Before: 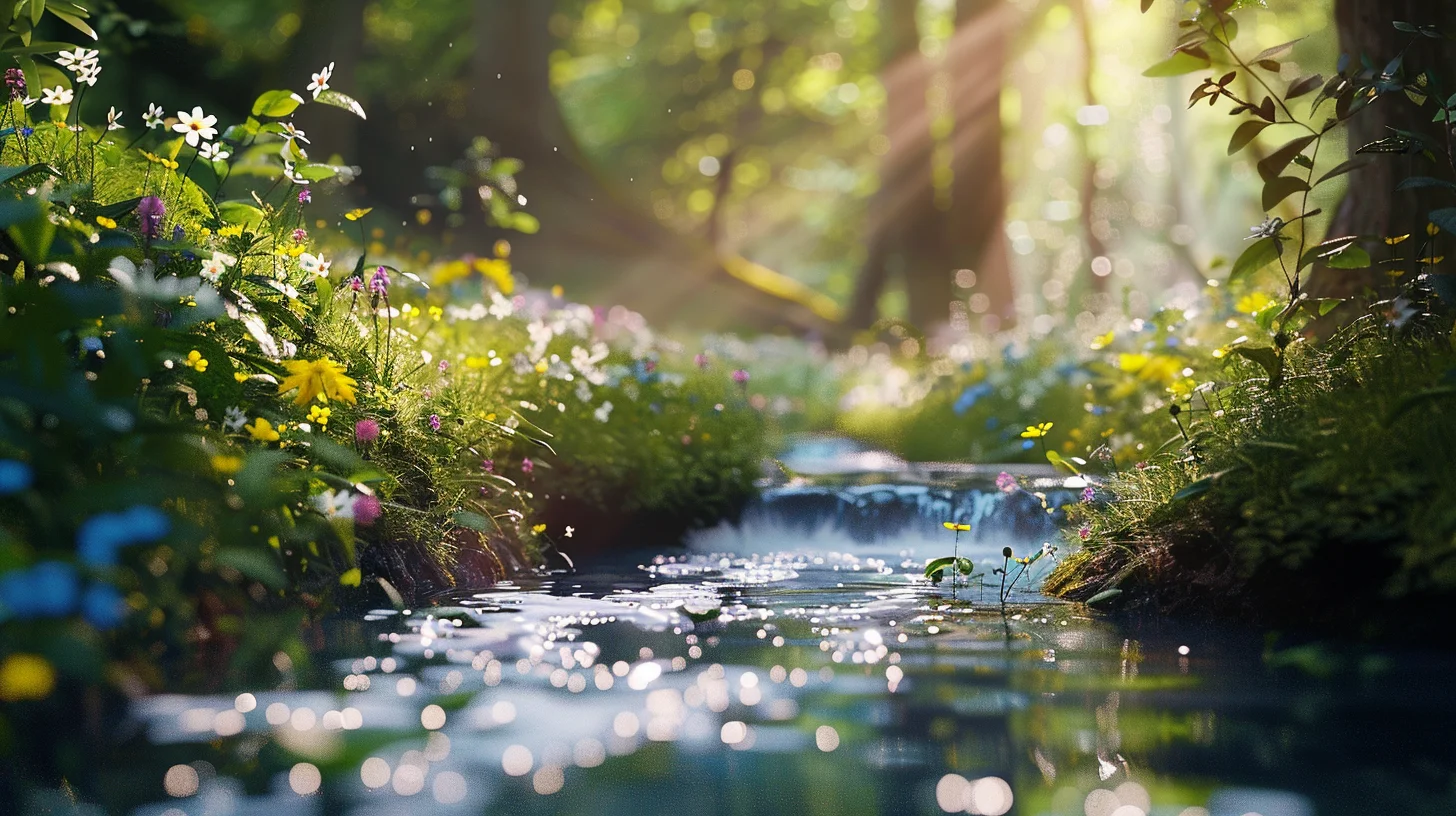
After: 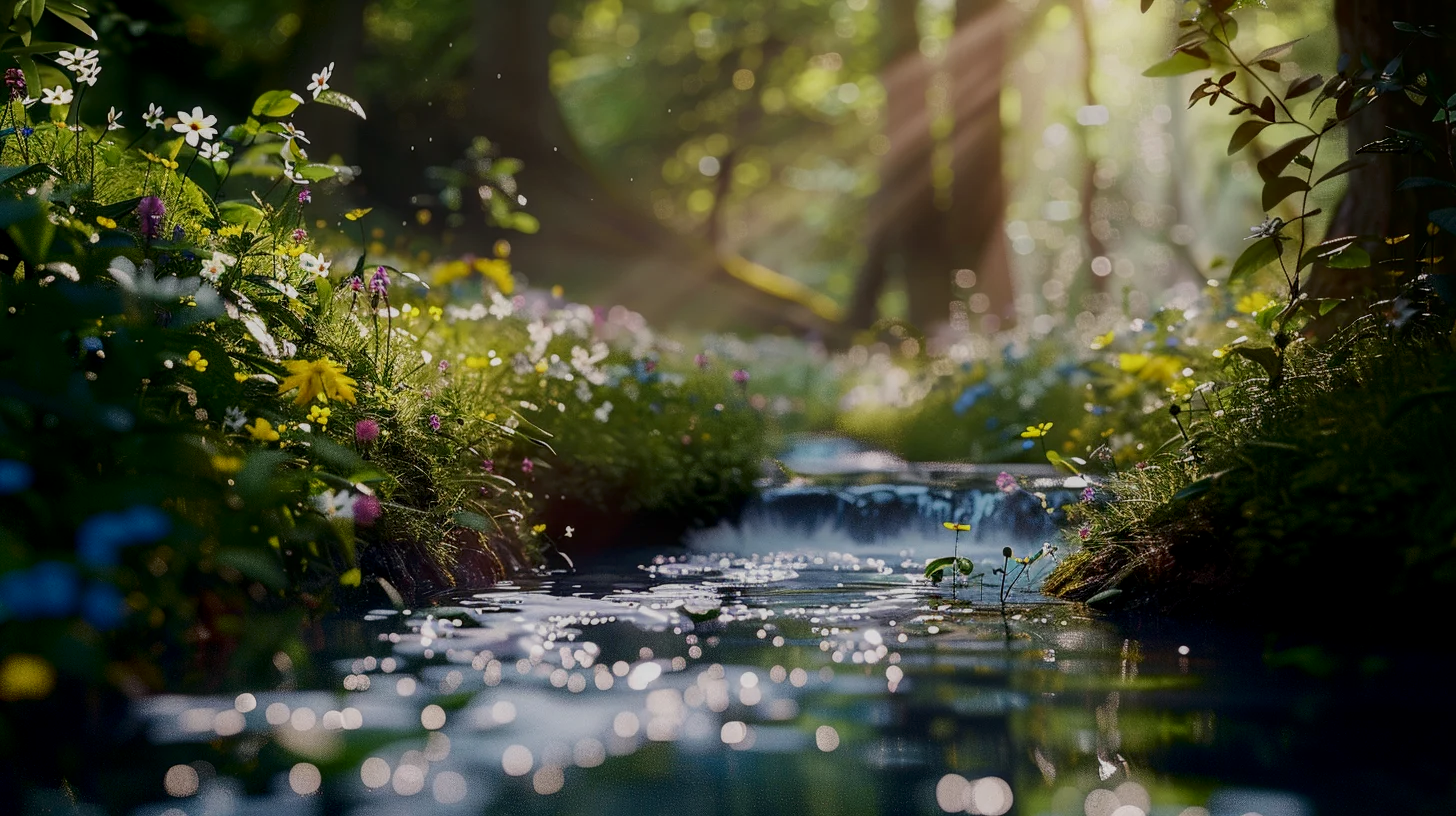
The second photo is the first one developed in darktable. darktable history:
local contrast: on, module defaults
shadows and highlights: shadows -61.97, white point adjustment -5.37, highlights 60.32
exposure: black level correction 0, exposure -0.728 EV, compensate highlight preservation false
